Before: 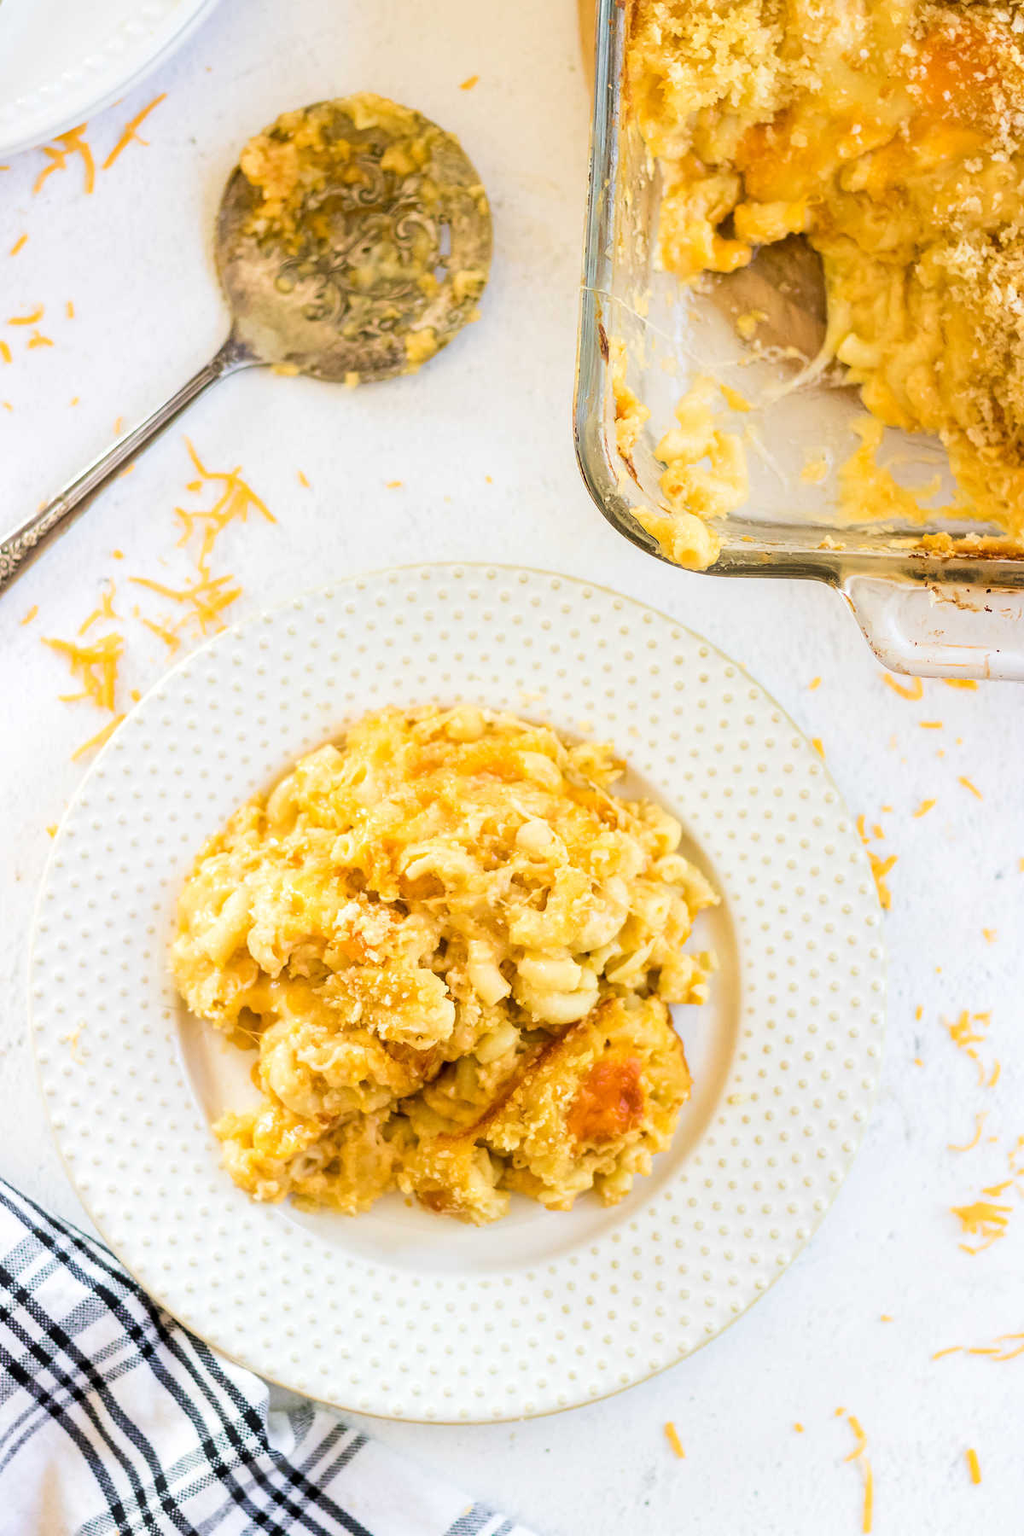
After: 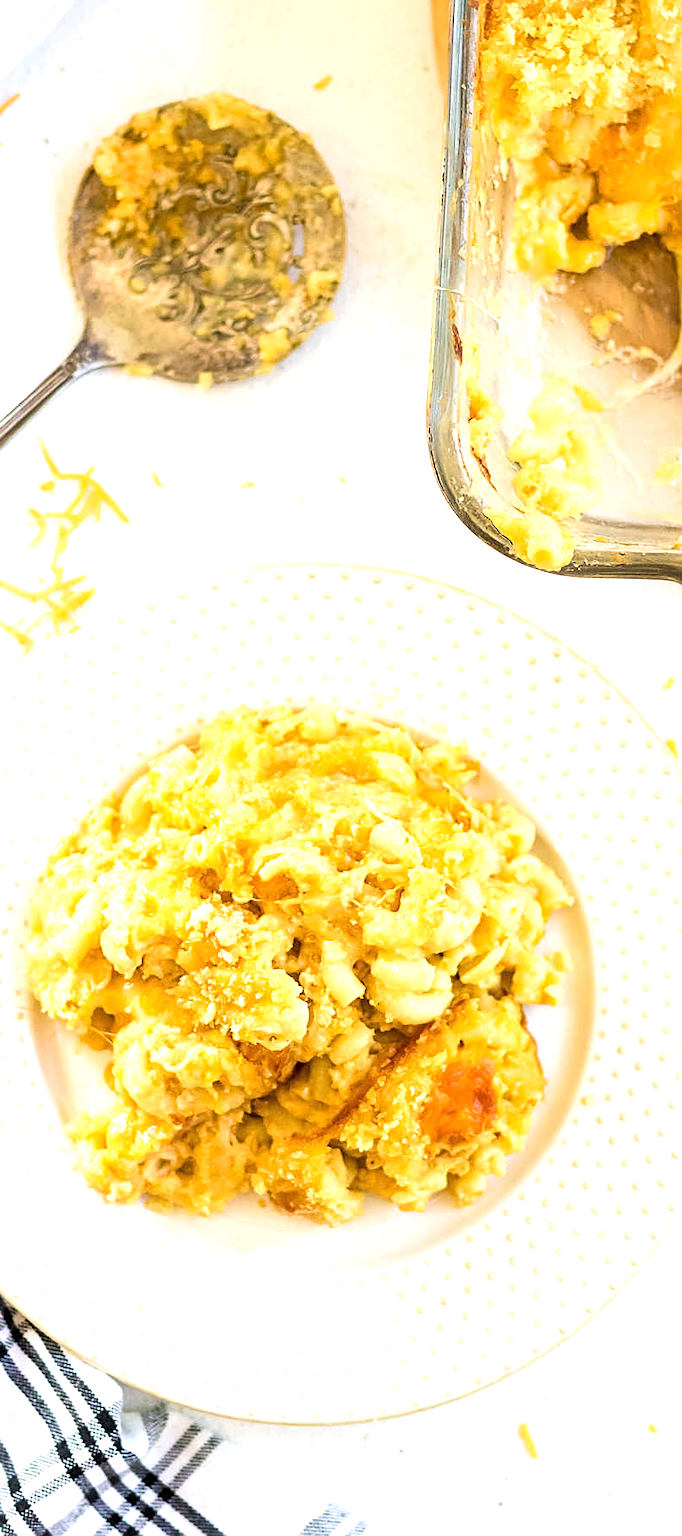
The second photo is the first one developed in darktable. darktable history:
crop and rotate: left 14.383%, right 18.953%
exposure: black level correction 0, exposure 0.499 EV, compensate exposure bias true, compensate highlight preservation false
sharpen: on, module defaults
